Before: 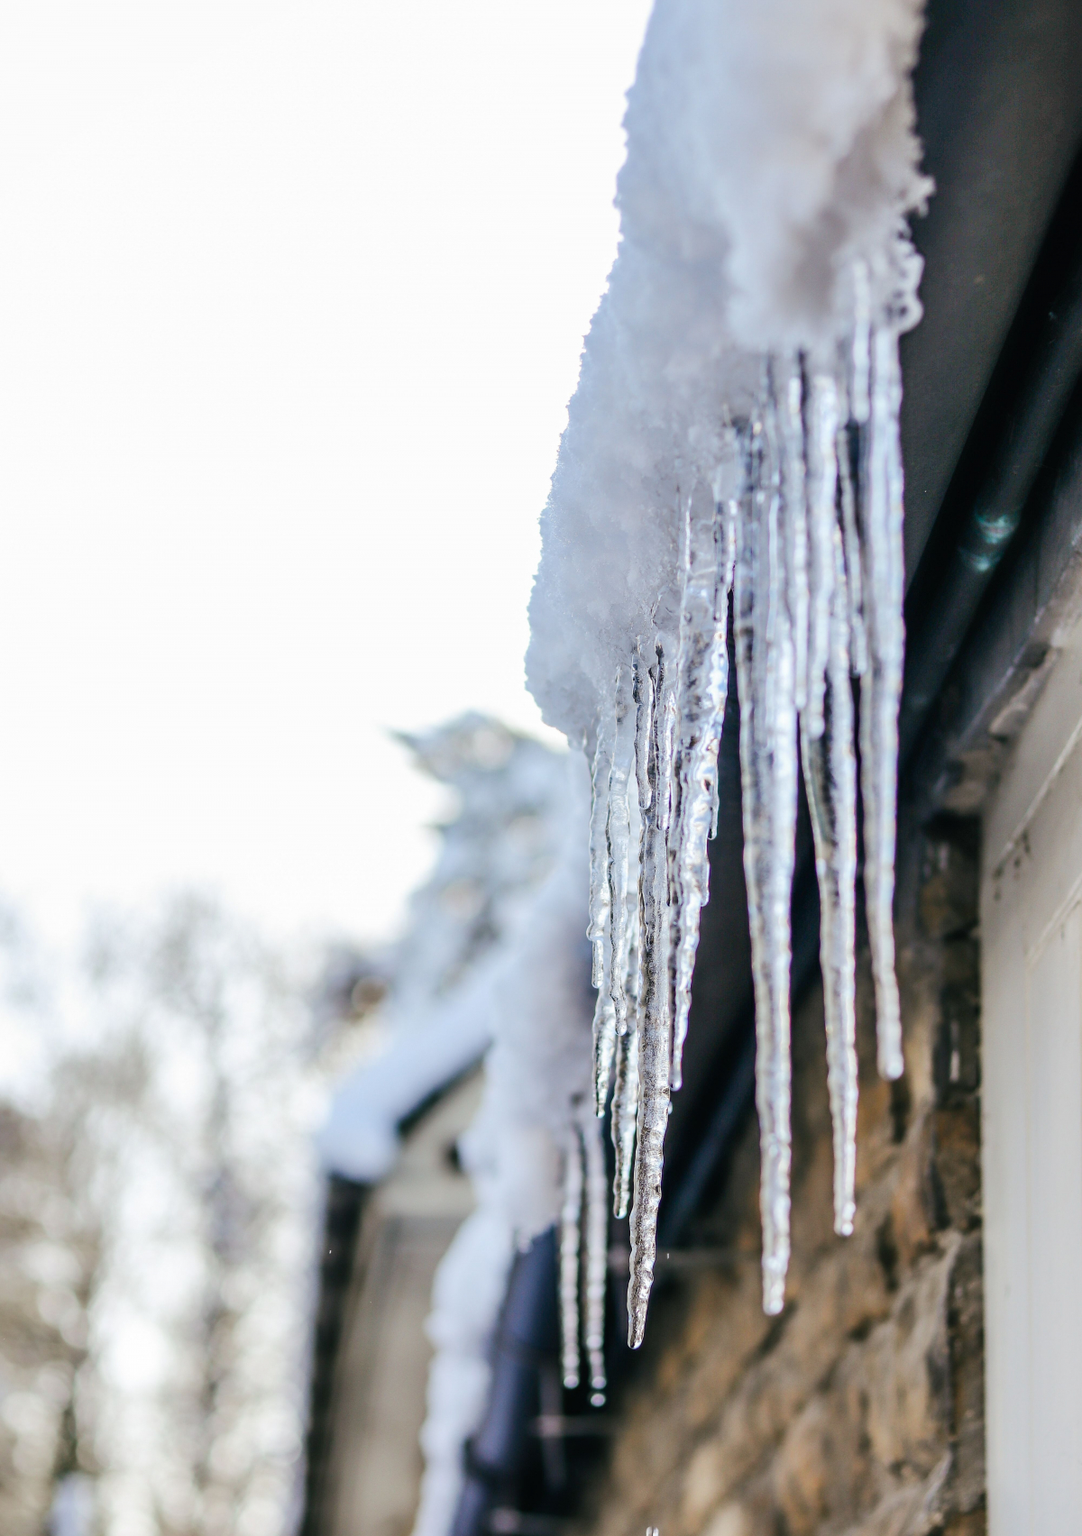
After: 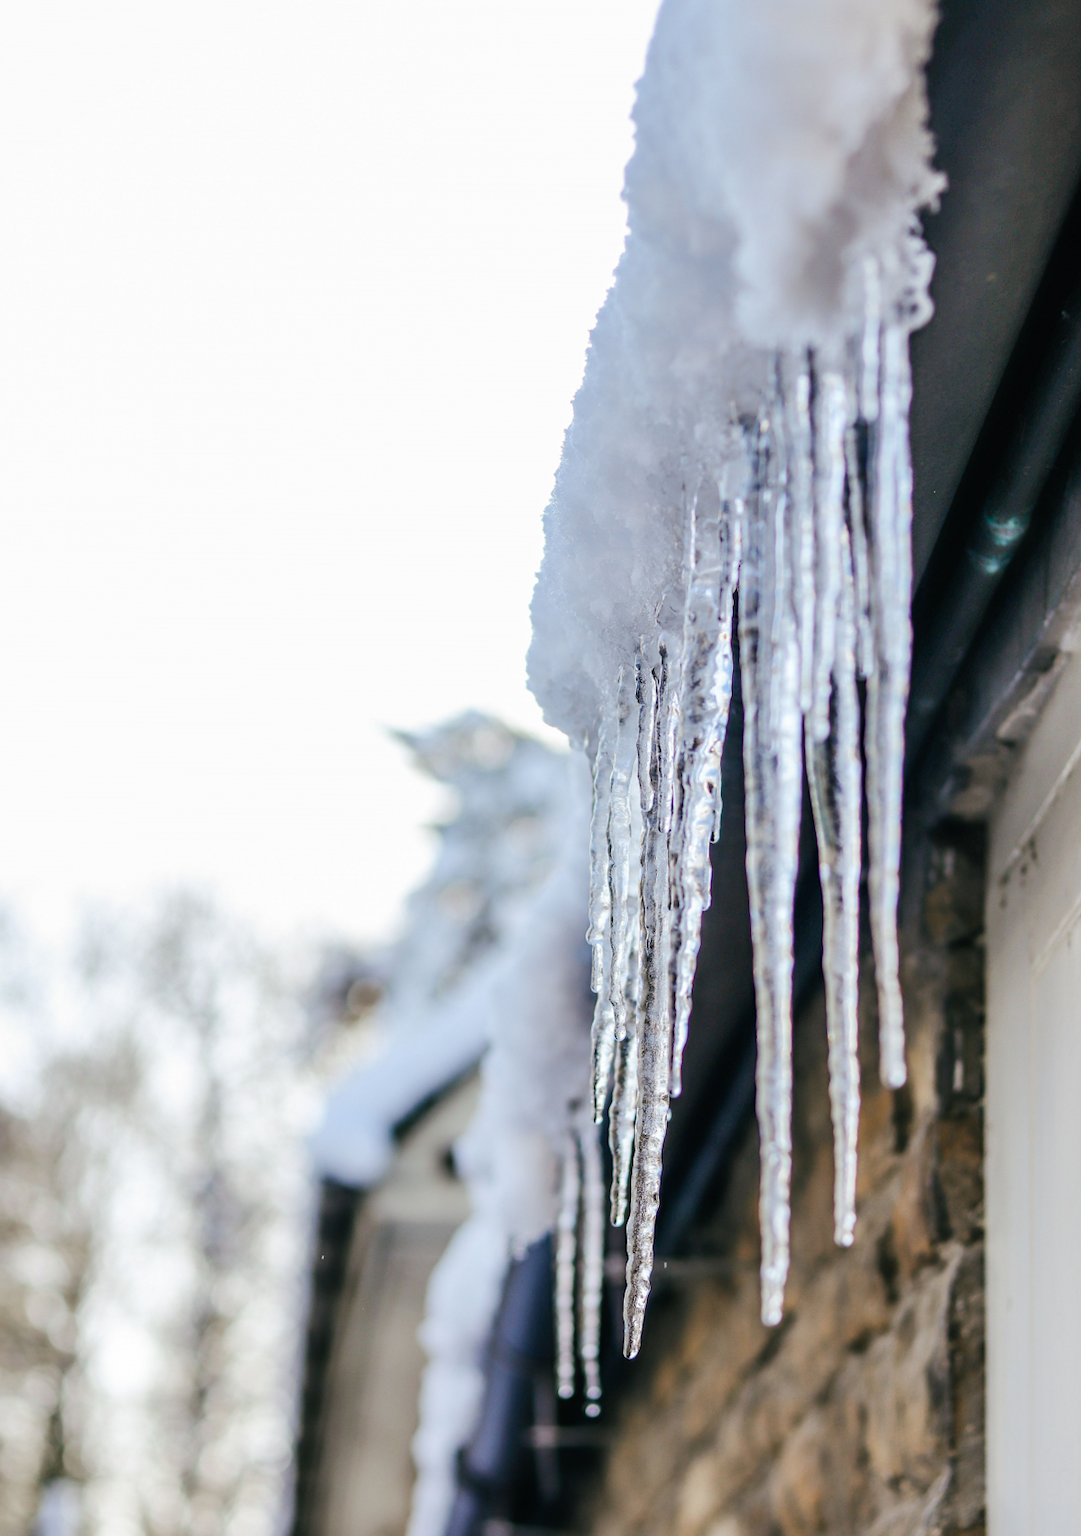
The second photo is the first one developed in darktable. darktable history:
crop and rotate: angle -0.59°
